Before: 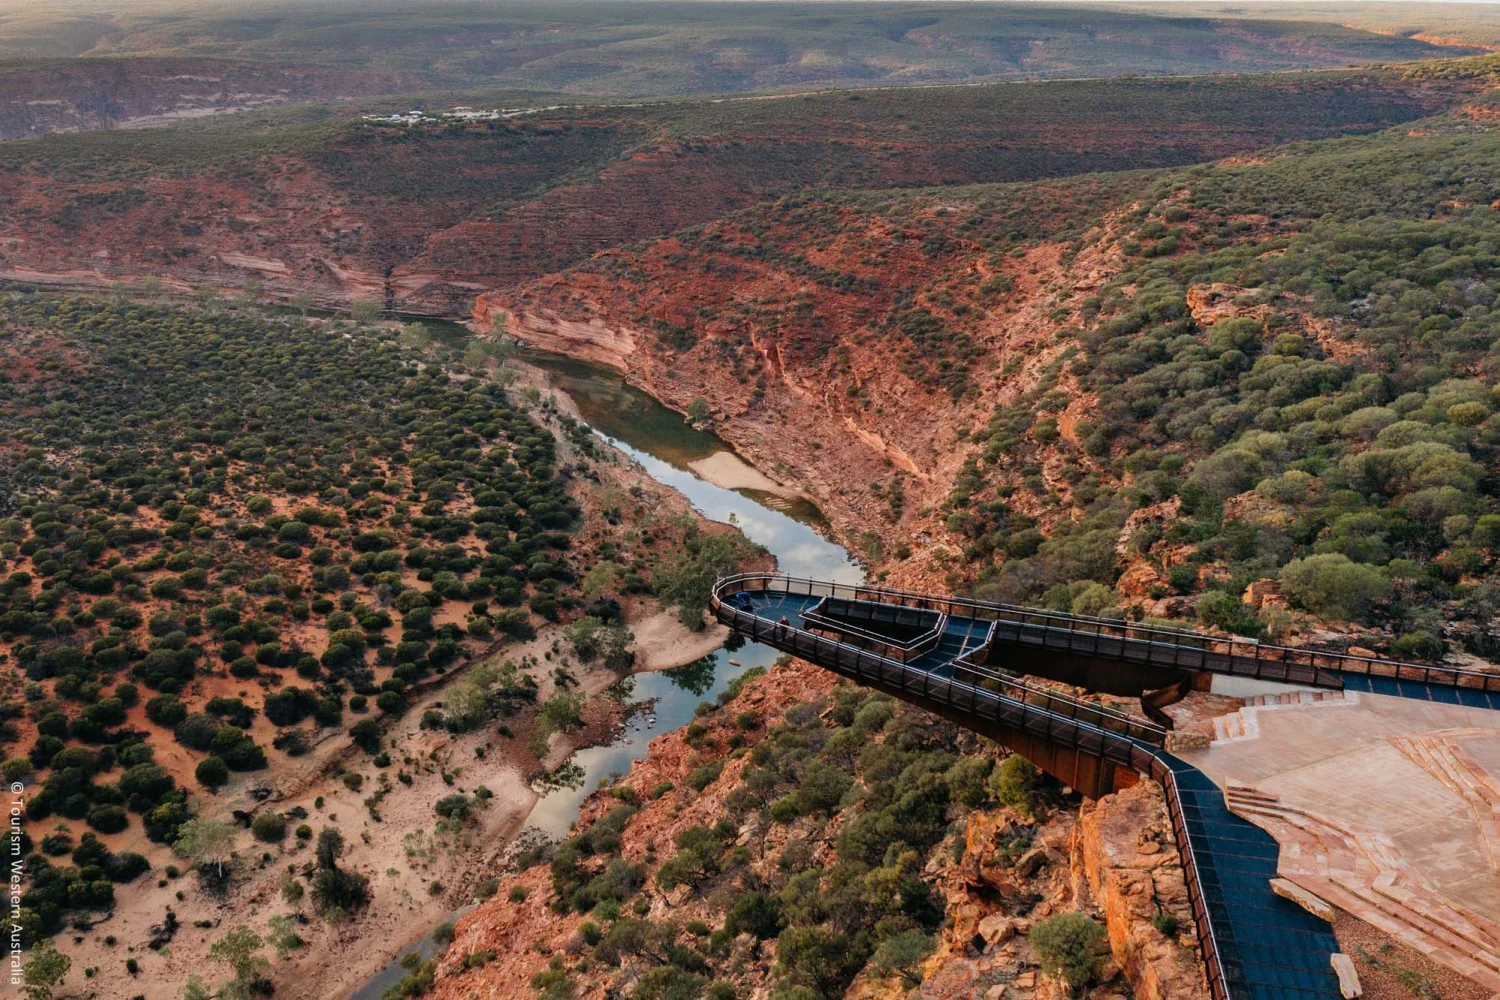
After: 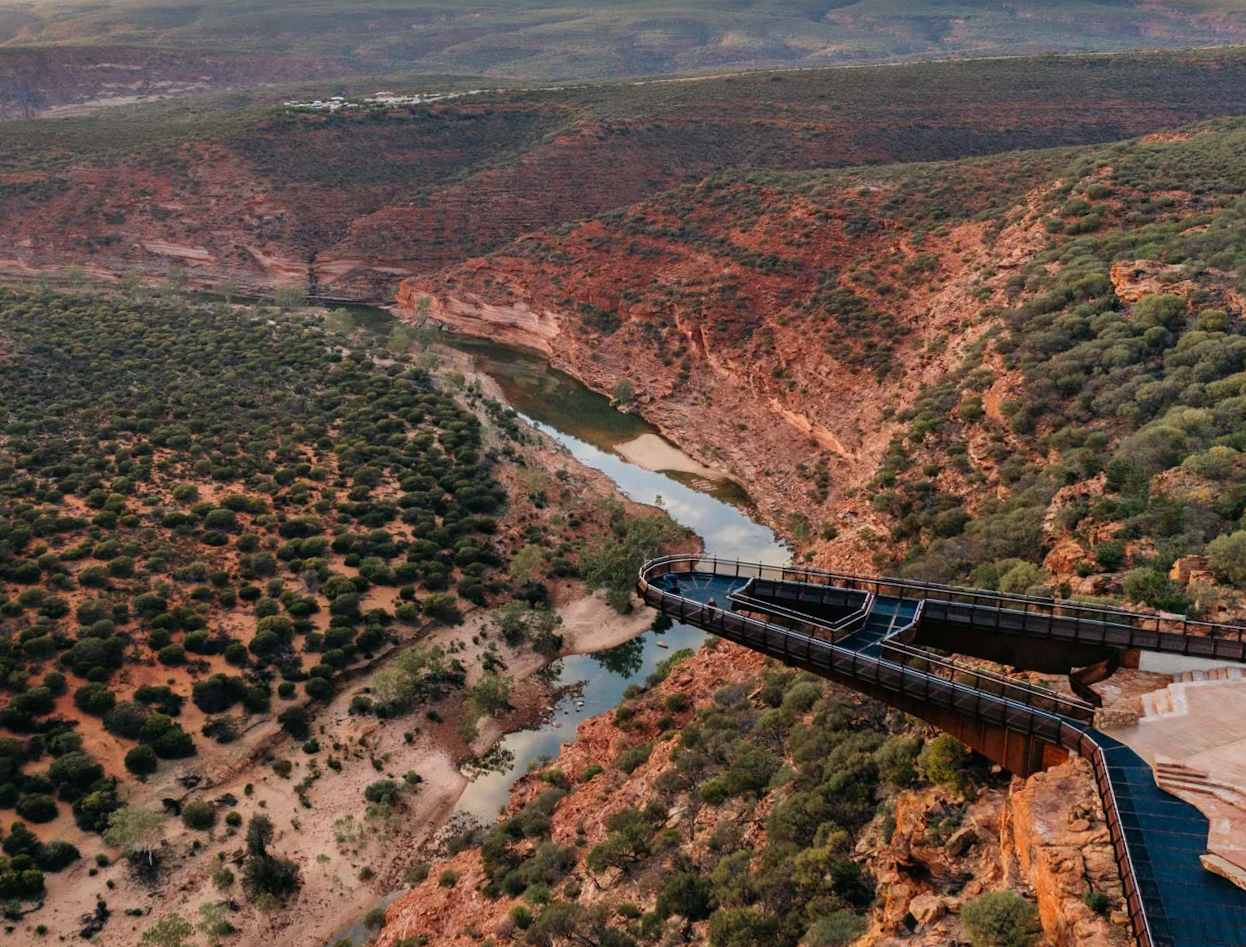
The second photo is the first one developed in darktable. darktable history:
crop and rotate: angle 0.652°, left 4.202%, top 1.079%, right 11.312%, bottom 2.557%
